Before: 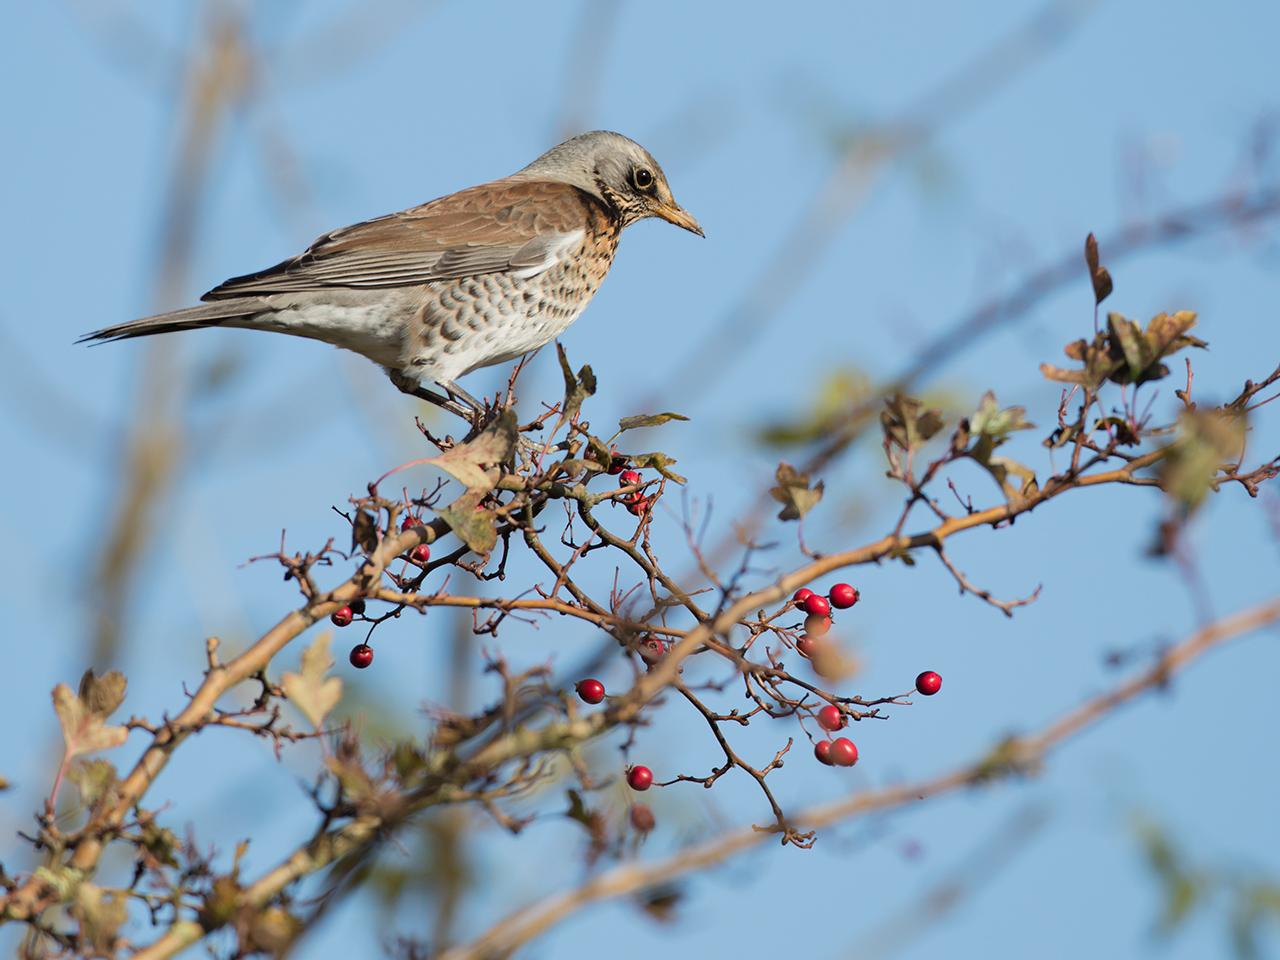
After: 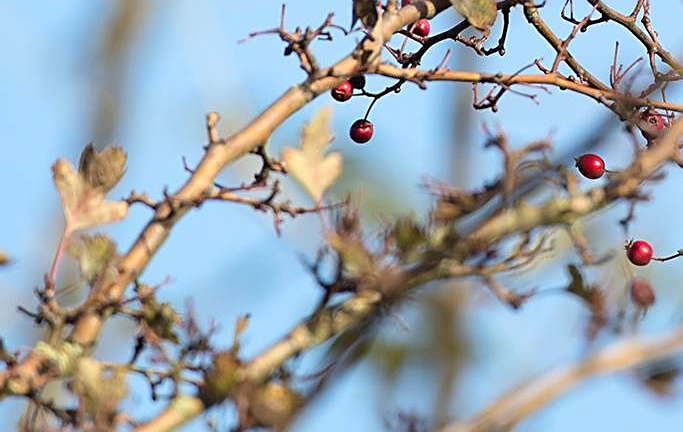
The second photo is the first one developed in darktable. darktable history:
exposure: black level correction 0, exposure 0.5 EV, compensate exposure bias true, compensate highlight preservation false
crop and rotate: top 54.778%, right 46.61%, bottom 0.159%
sharpen: on, module defaults
